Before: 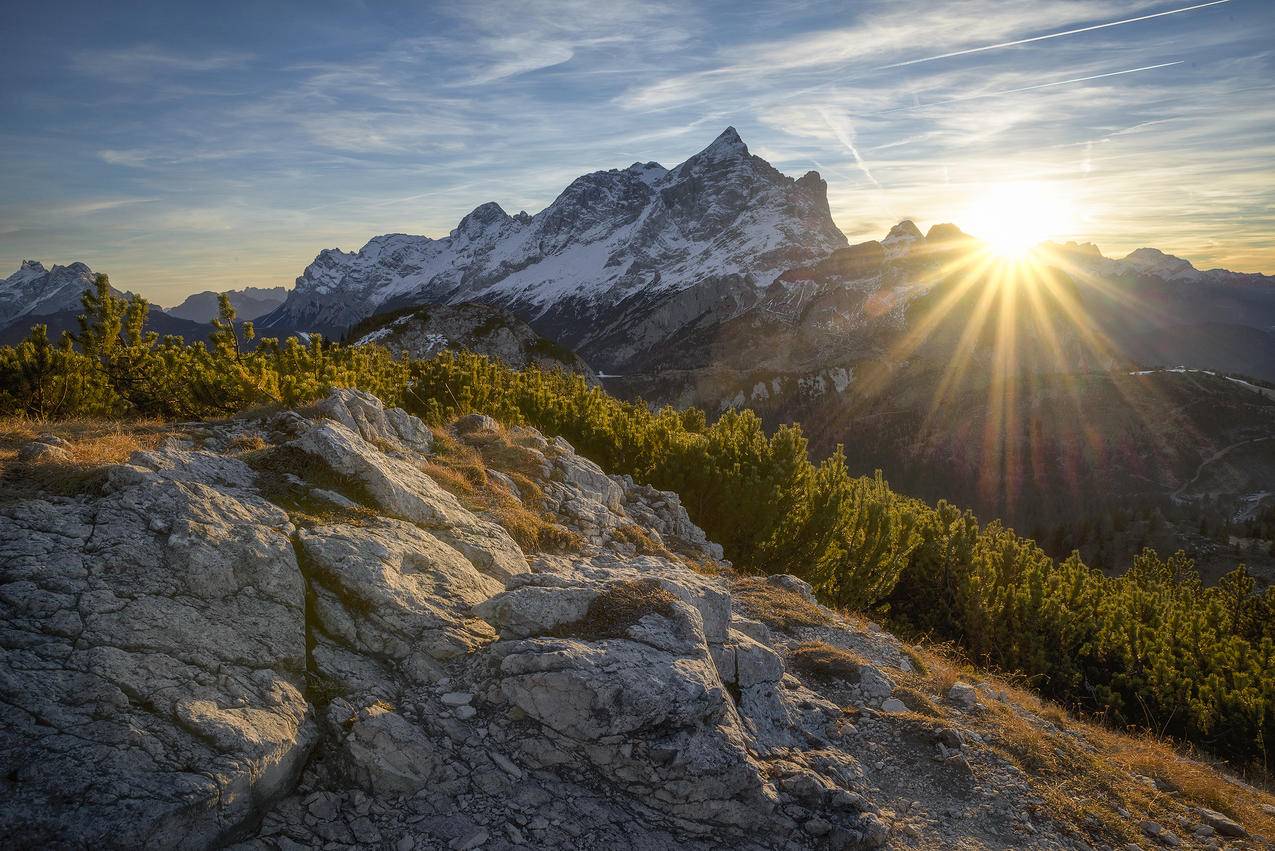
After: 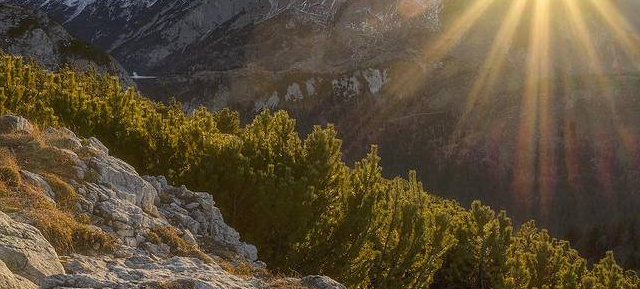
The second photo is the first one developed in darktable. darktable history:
crop: left 36.579%, top 35.217%, right 13.22%, bottom 30.715%
